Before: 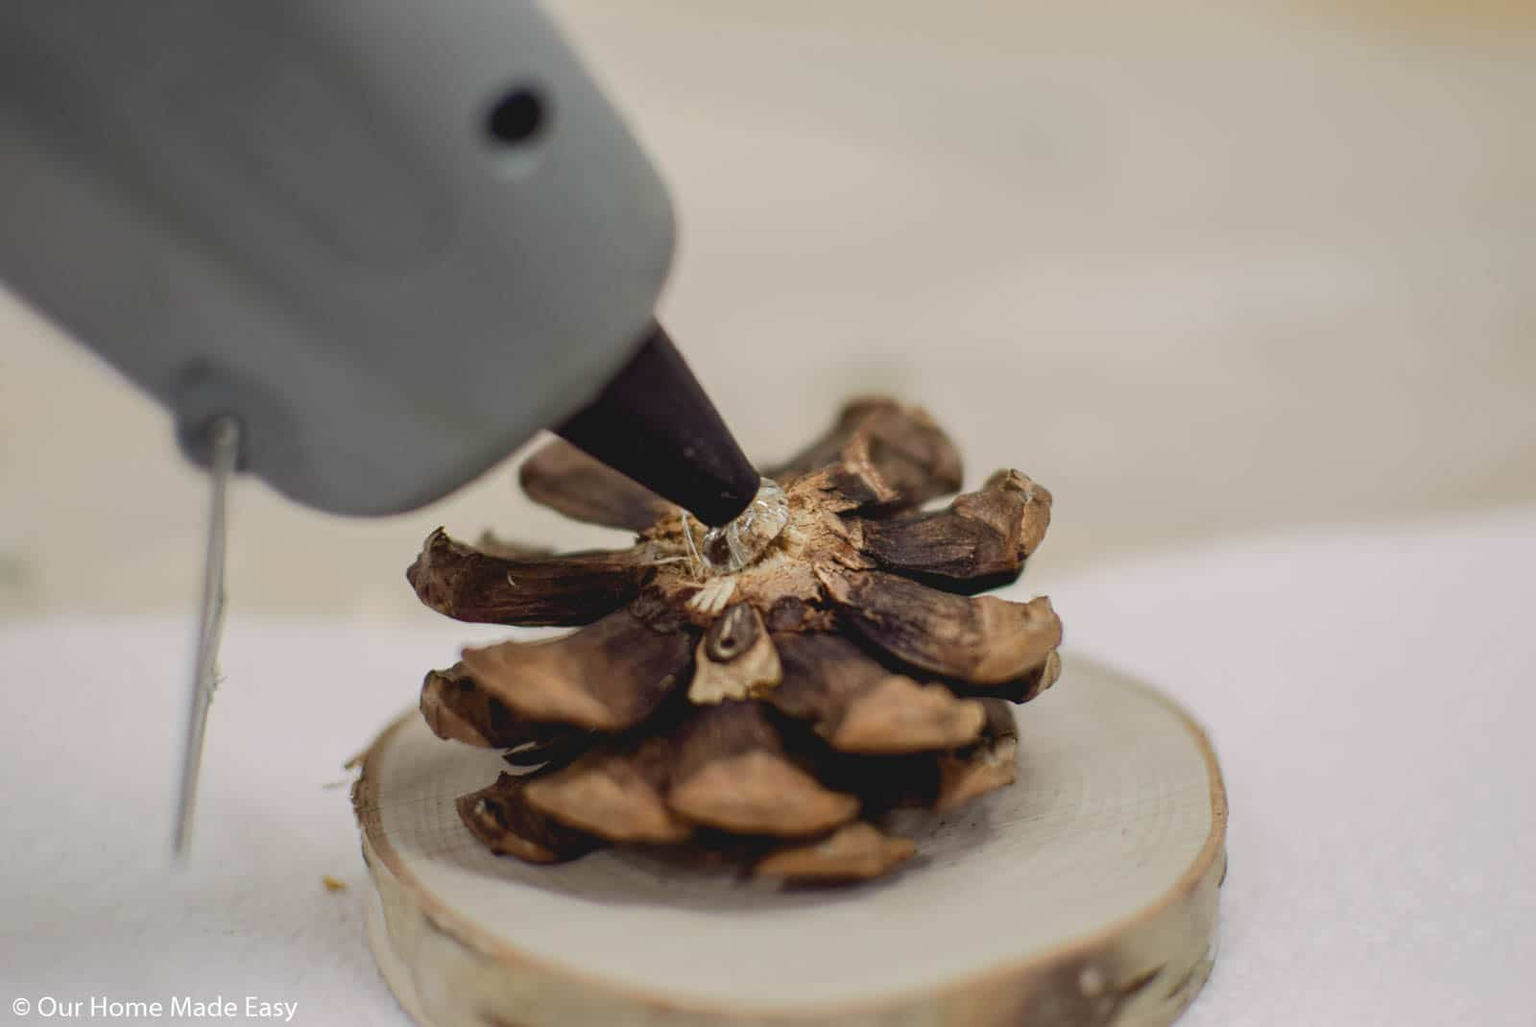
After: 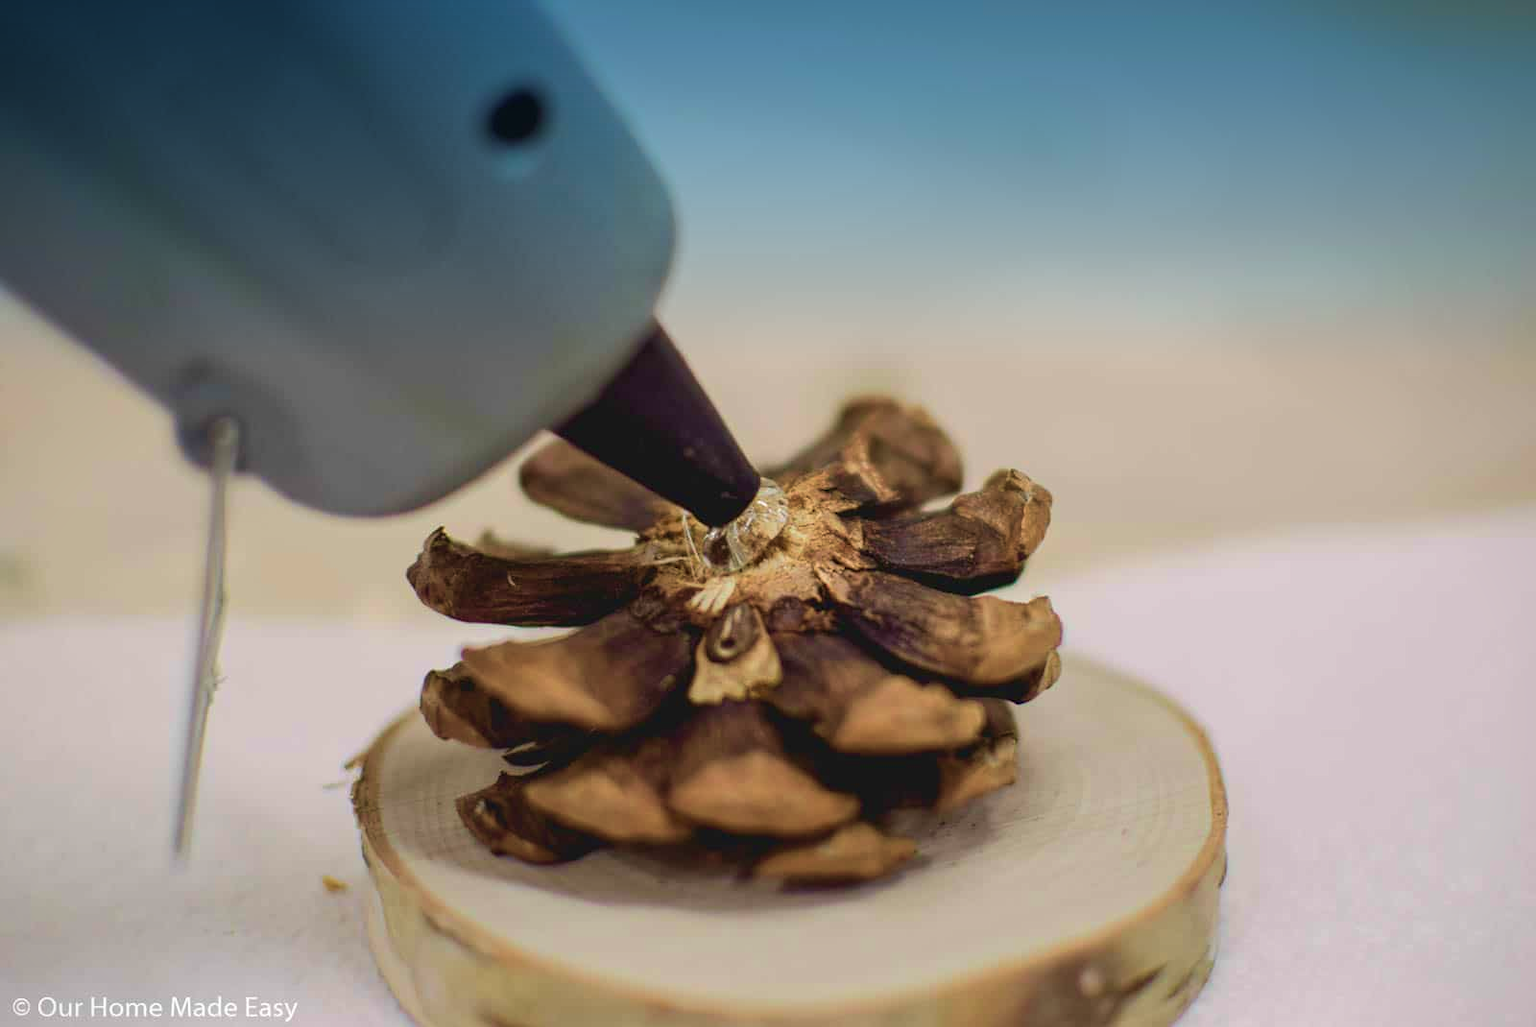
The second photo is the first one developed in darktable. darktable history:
graduated density: density 2.02 EV, hardness 44%, rotation 0.374°, offset 8.21, hue 208.8°, saturation 97%
velvia: strength 56%
vignetting: fall-off start 97.52%, fall-off radius 100%, brightness -0.574, saturation 0, center (-0.027, 0.404), width/height ratio 1.368, unbound false
